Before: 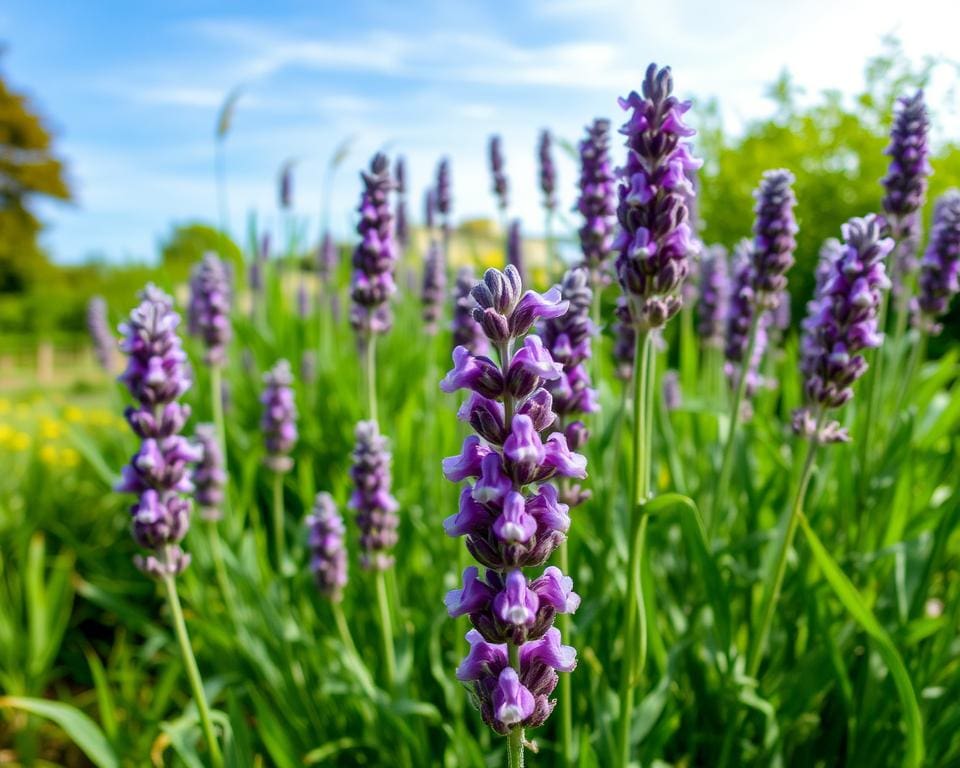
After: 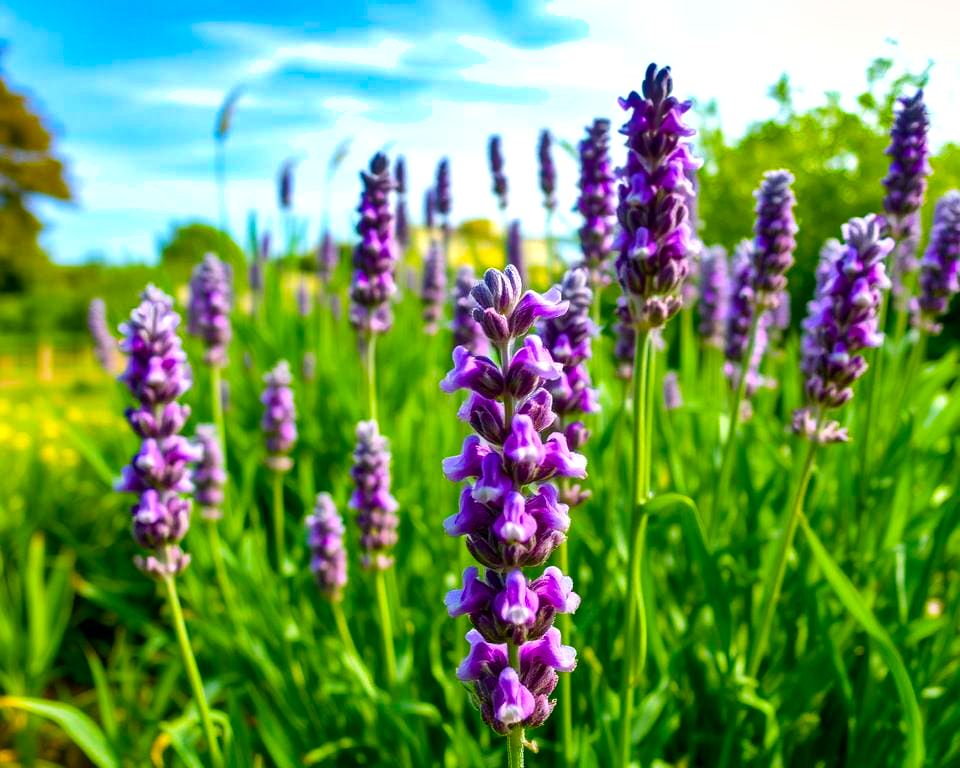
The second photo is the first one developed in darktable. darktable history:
shadows and highlights: low approximation 0.01, soften with gaussian
color balance rgb: power › hue 74.52°, highlights gain › chroma 0.266%, highlights gain › hue 332.63°, perceptual saturation grading › global saturation 39.897%, perceptual brilliance grading › global brilliance 11.048%, global vibrance 20%
color correction: highlights a* 0.656, highlights b* 2.87, saturation 1.08
